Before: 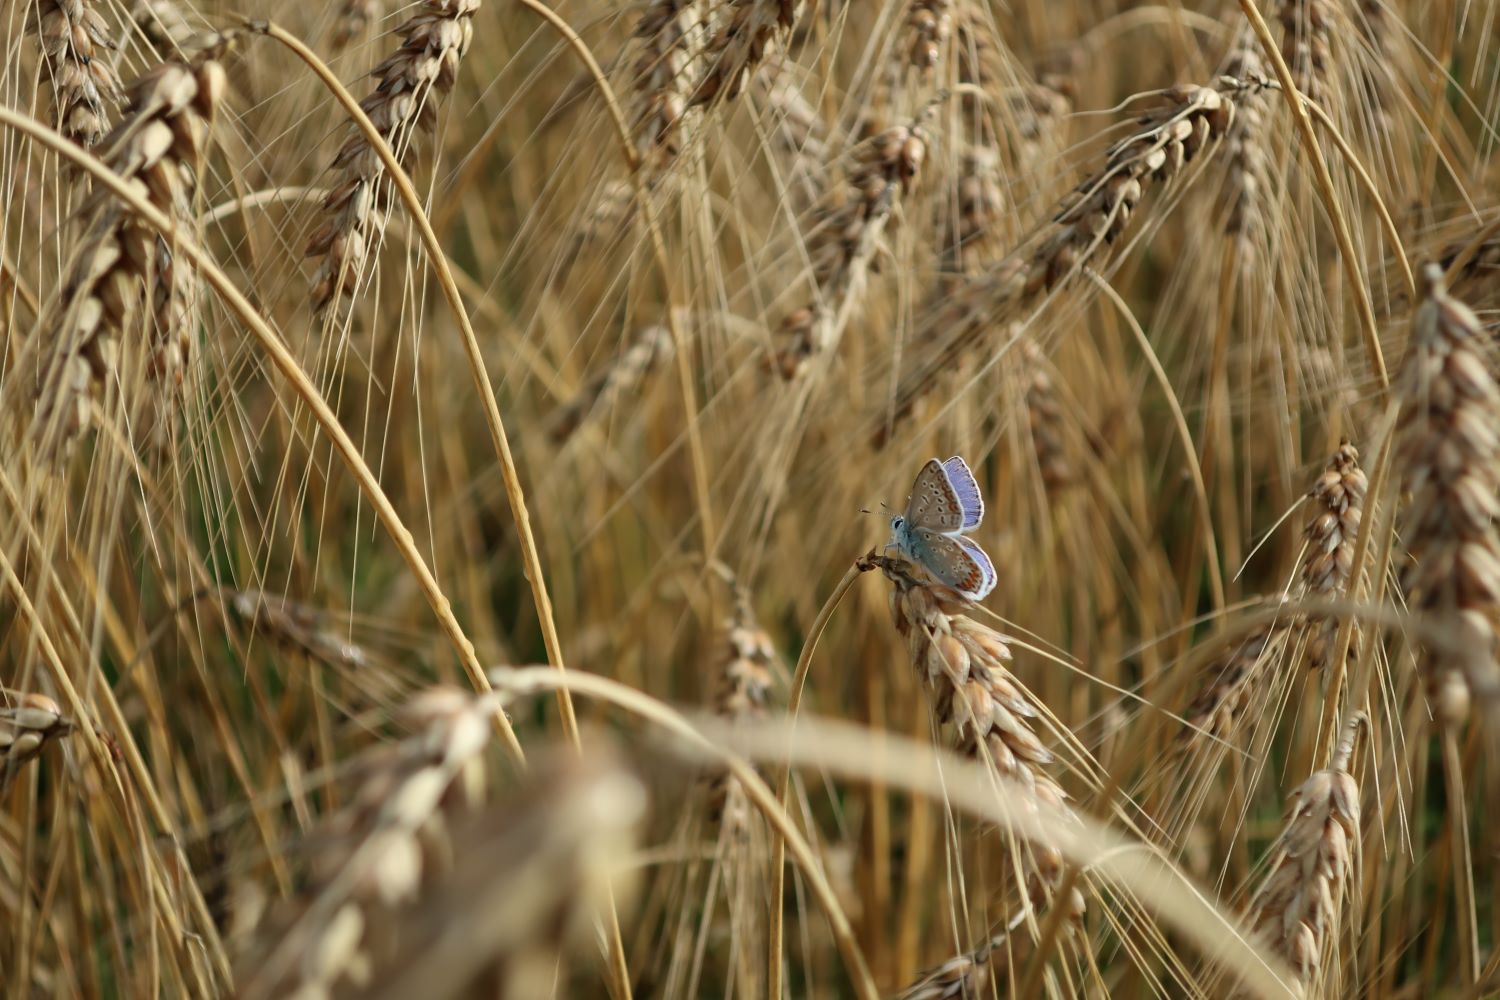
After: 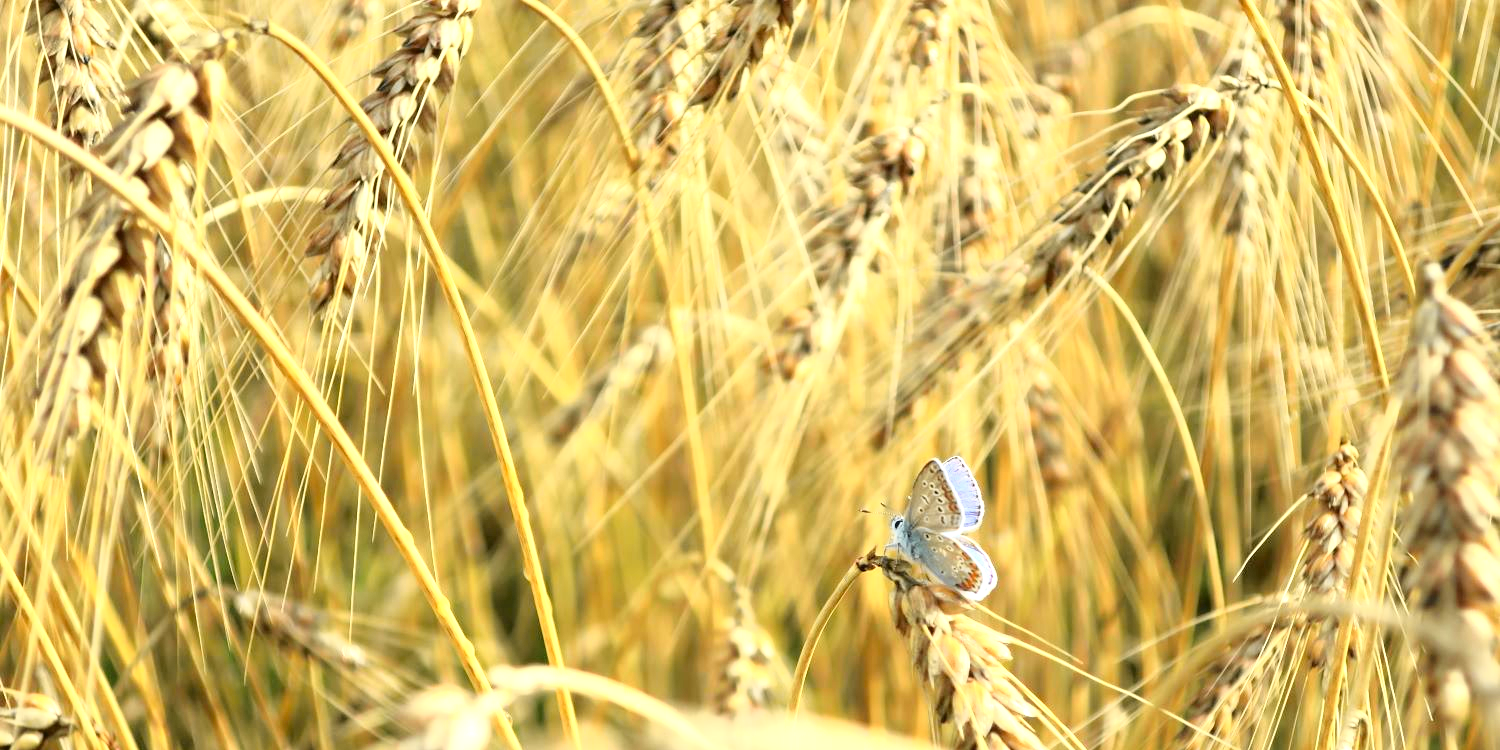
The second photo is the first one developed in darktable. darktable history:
tone curve: curves: ch0 [(0, 0.013) (0.129, 0.1) (0.327, 0.382) (0.489, 0.573) (0.66, 0.748) (0.858, 0.926) (1, 0.977)]; ch1 [(0, 0) (0.353, 0.344) (0.45, 0.46) (0.498, 0.495) (0.521, 0.506) (0.563, 0.559) (0.592, 0.585) (0.657, 0.655) (1, 1)]; ch2 [(0, 0) (0.333, 0.346) (0.375, 0.375) (0.427, 0.44) (0.5, 0.501) (0.505, 0.499) (0.528, 0.533) (0.579, 0.61) (0.612, 0.644) (0.66, 0.715) (1, 1)], color space Lab, independent channels, preserve colors none
crop: bottom 24.982%
exposure: black level correction 0, exposure 1.472 EV, compensate exposure bias true, compensate highlight preservation false
